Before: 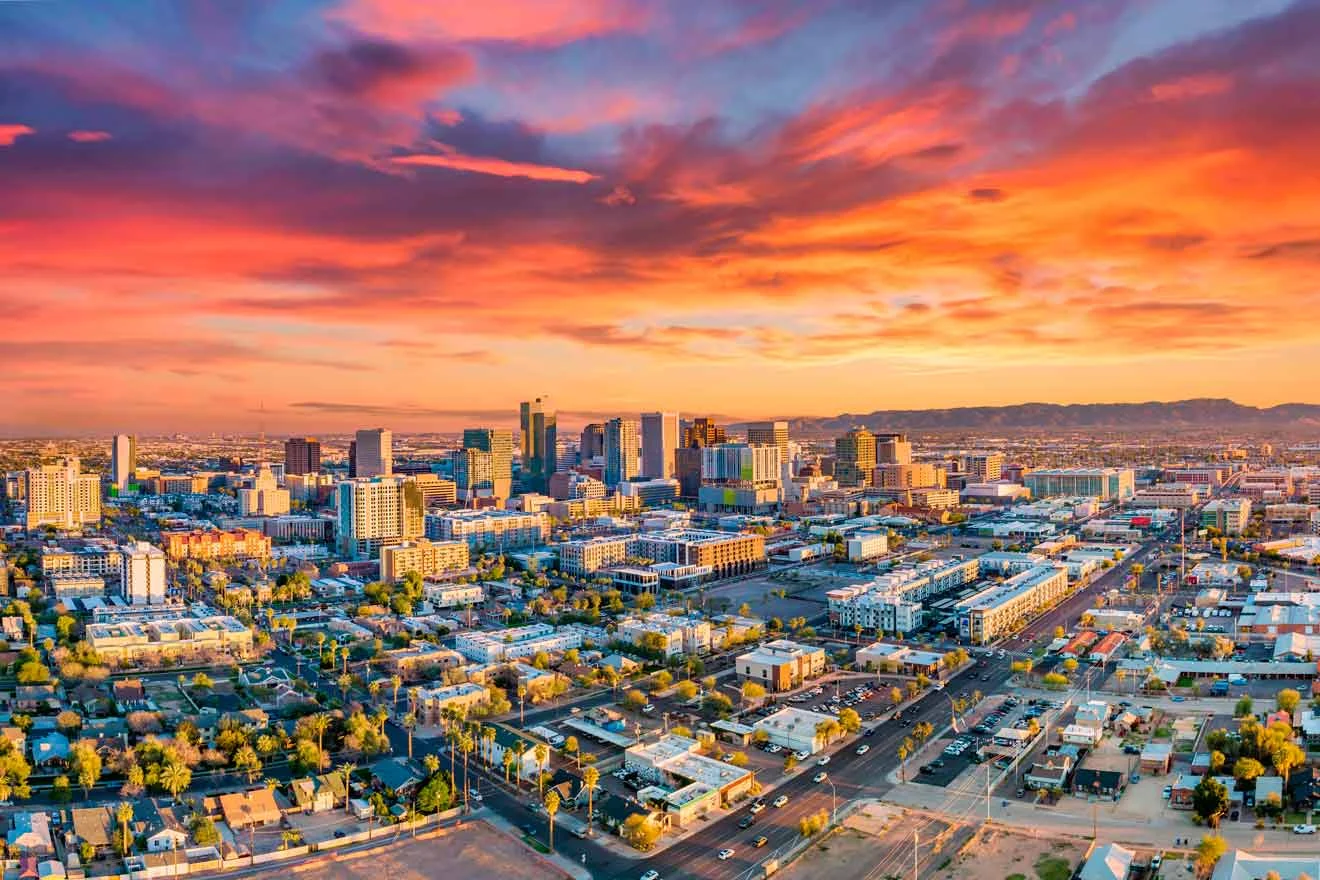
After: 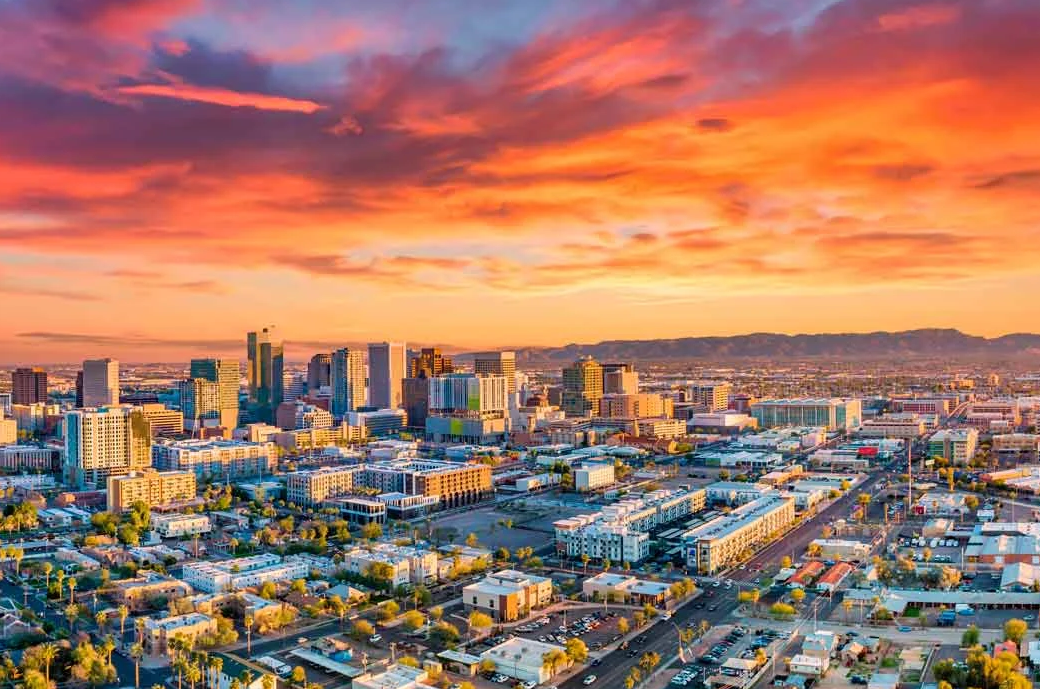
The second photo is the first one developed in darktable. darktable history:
crop and rotate: left 20.702%, top 7.977%, right 0.474%, bottom 13.634%
